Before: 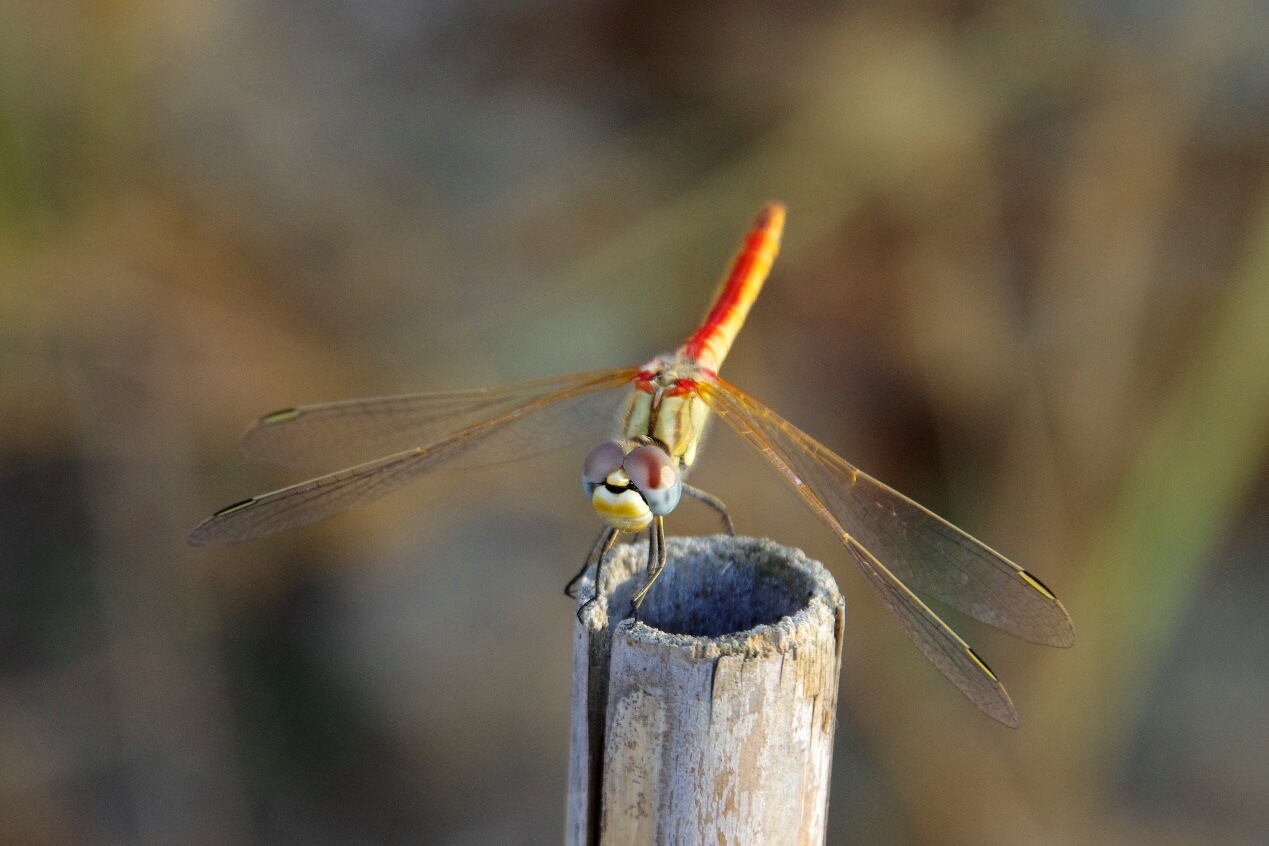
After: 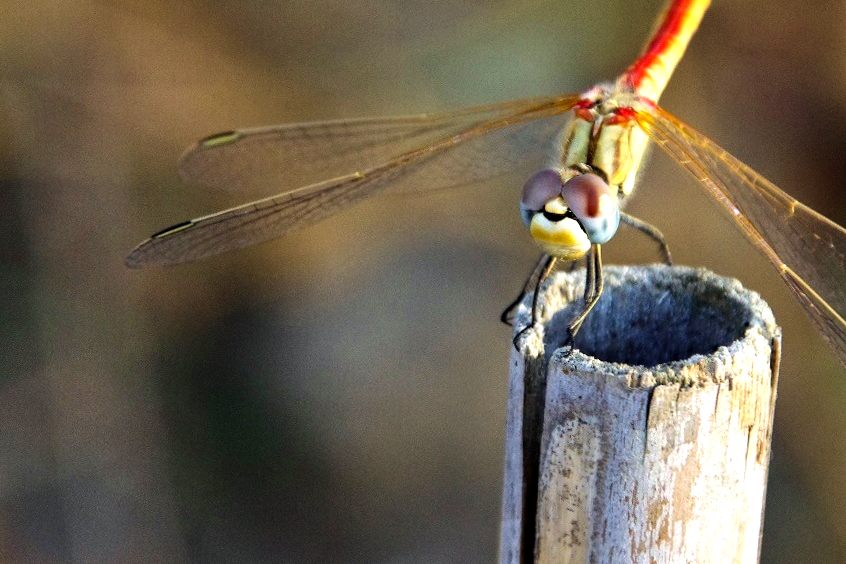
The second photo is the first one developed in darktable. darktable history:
haze removal: compatibility mode true, adaptive false
velvia: on, module defaults
tone equalizer: -8 EV -0.75 EV, -7 EV -0.7 EV, -6 EV -0.6 EV, -5 EV -0.4 EV, -3 EV 0.4 EV, -2 EV 0.6 EV, -1 EV 0.7 EV, +0 EV 0.75 EV, edges refinement/feathering 500, mask exposure compensation -1.57 EV, preserve details no
shadows and highlights: soften with gaussian
crop and rotate: angle -0.82°, left 3.85%, top 31.828%, right 27.992%
